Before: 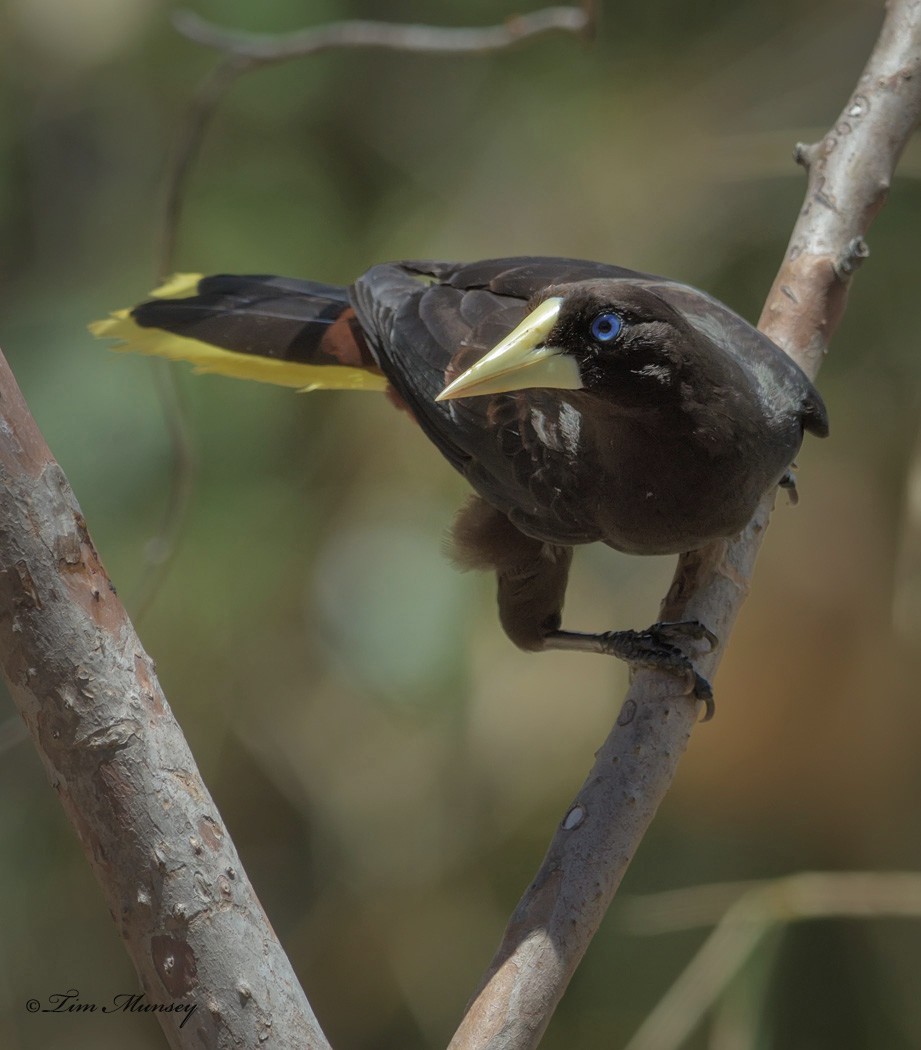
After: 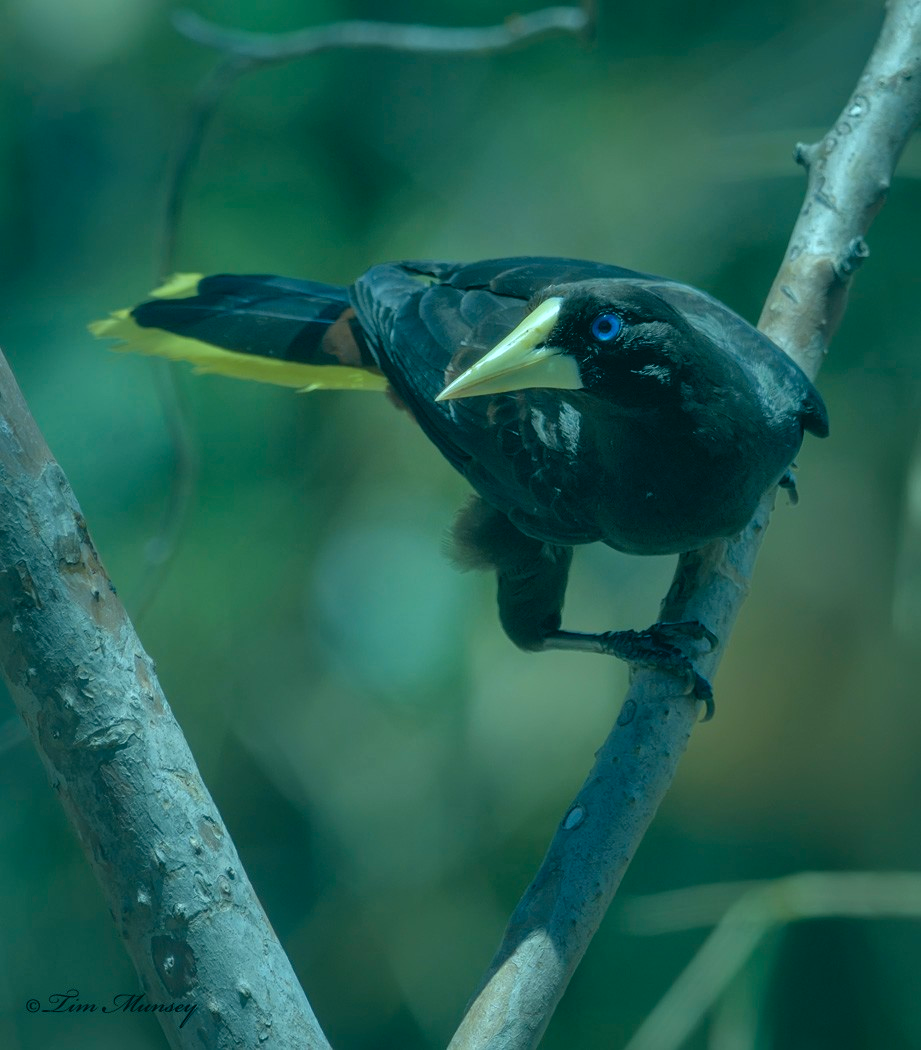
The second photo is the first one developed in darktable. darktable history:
tone equalizer: on, module defaults
color correction: highlights a* -20.08, highlights b* 9.8, shadows a* -20.4, shadows b* -10.76
white balance: red 0.948, green 1.02, blue 1.176
